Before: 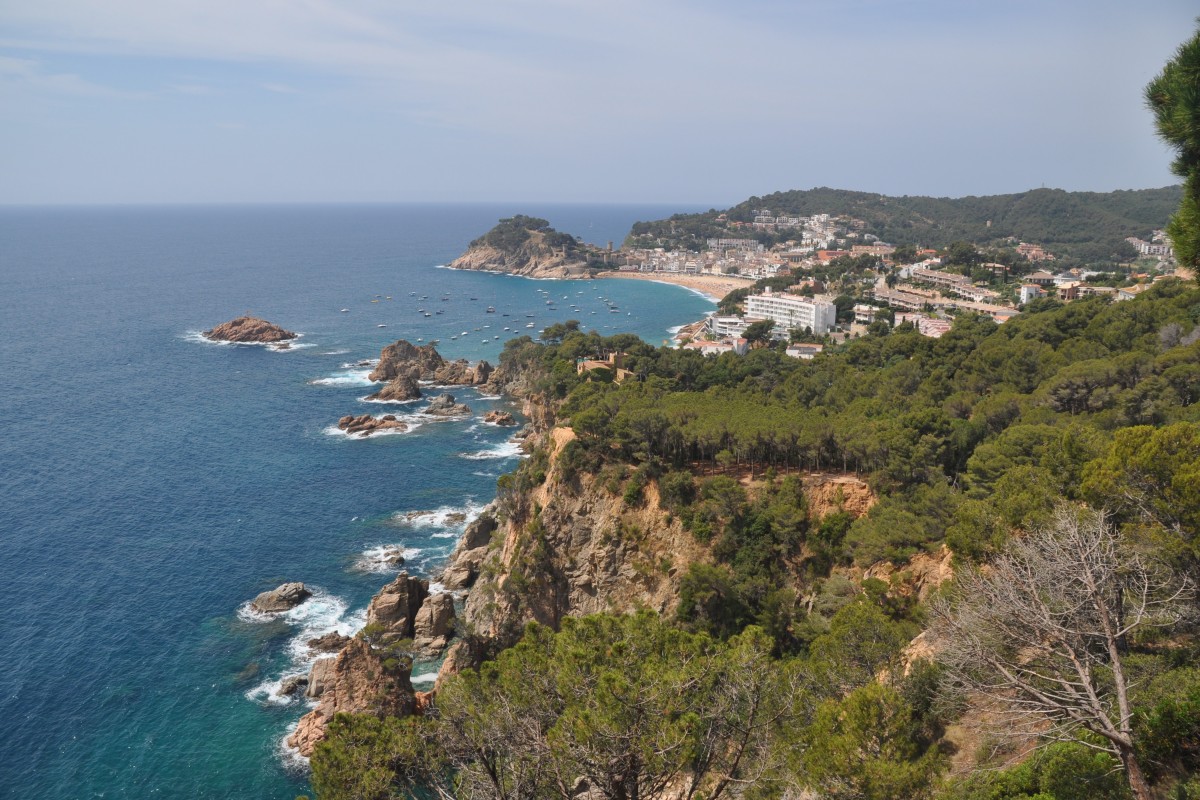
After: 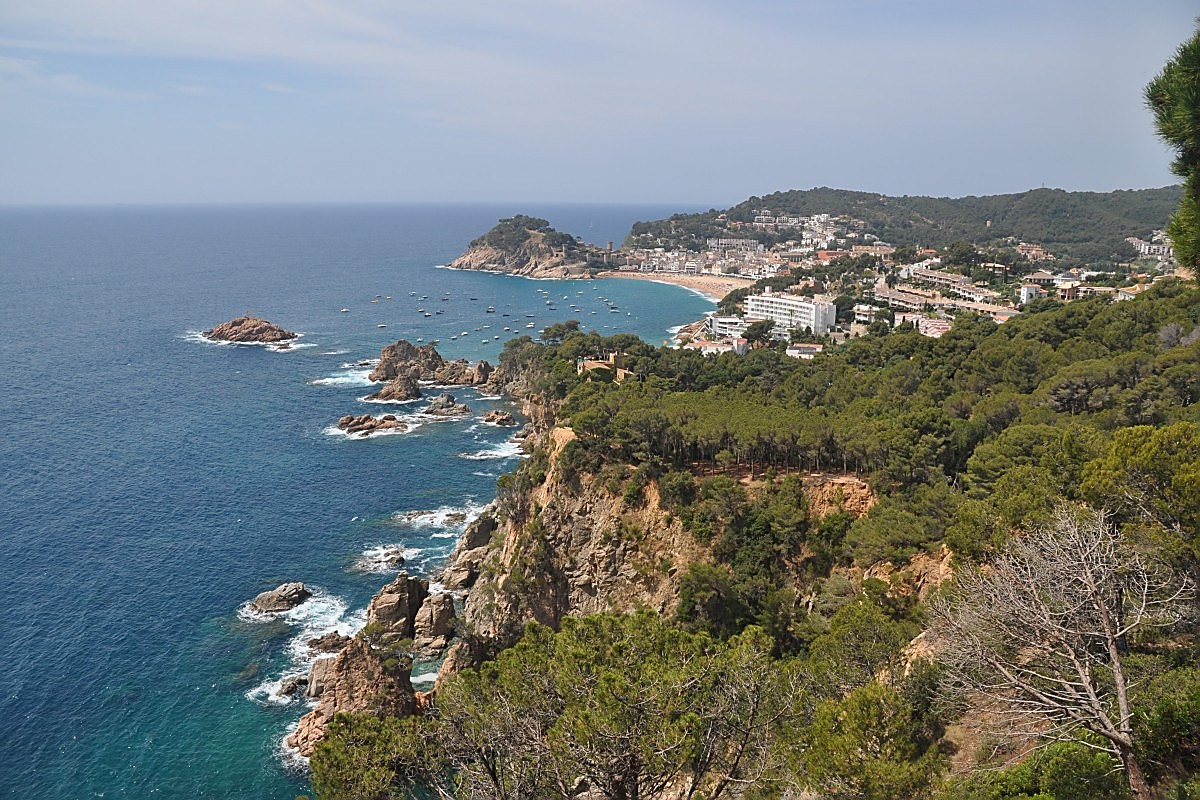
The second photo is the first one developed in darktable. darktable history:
sharpen: radius 1.428, amount 1.265, threshold 0.832
